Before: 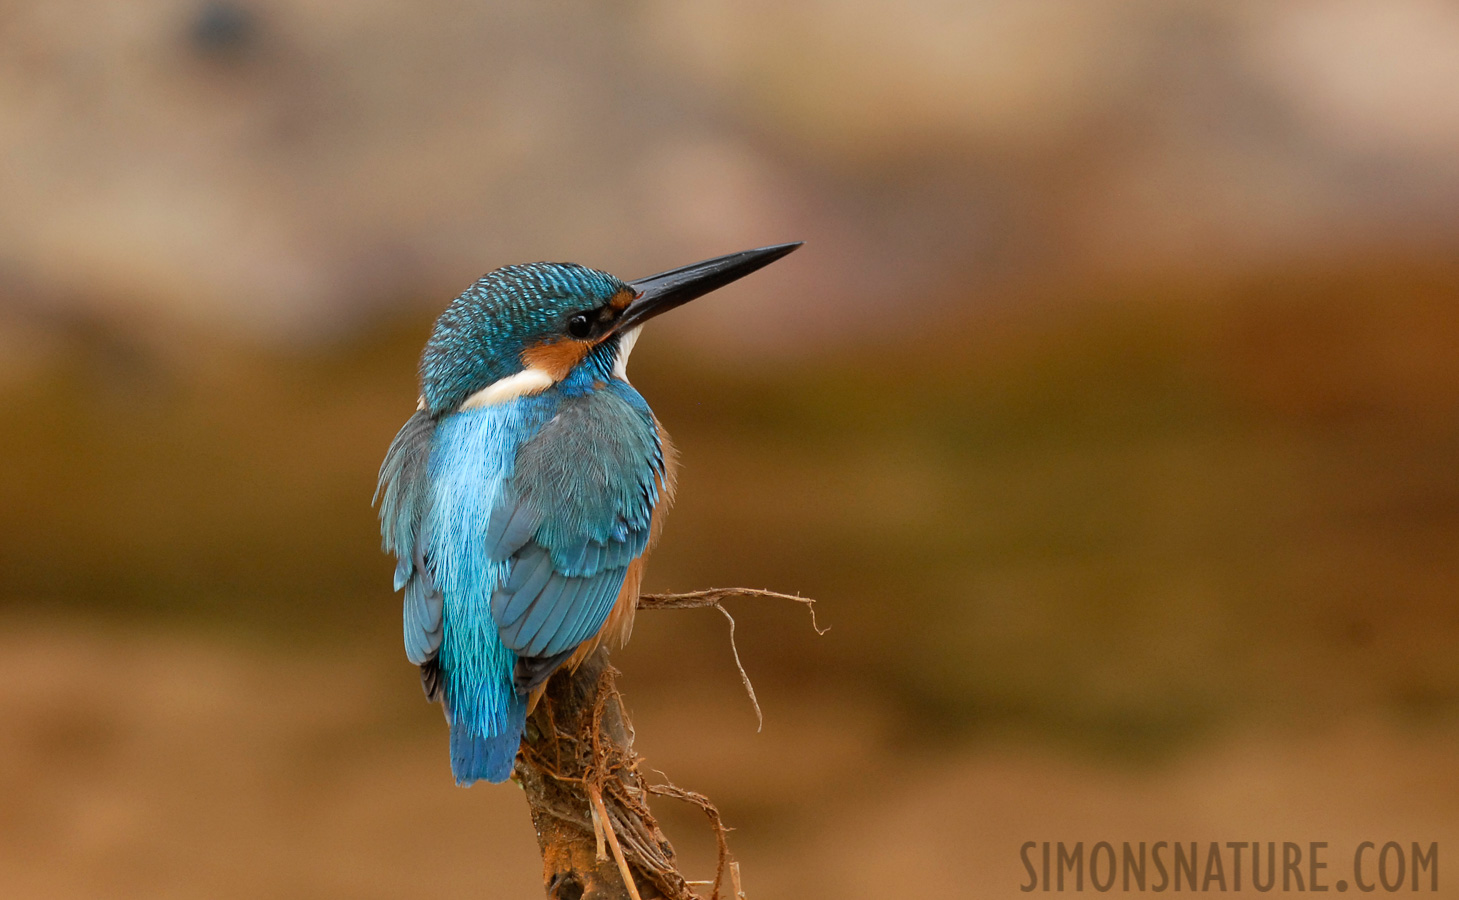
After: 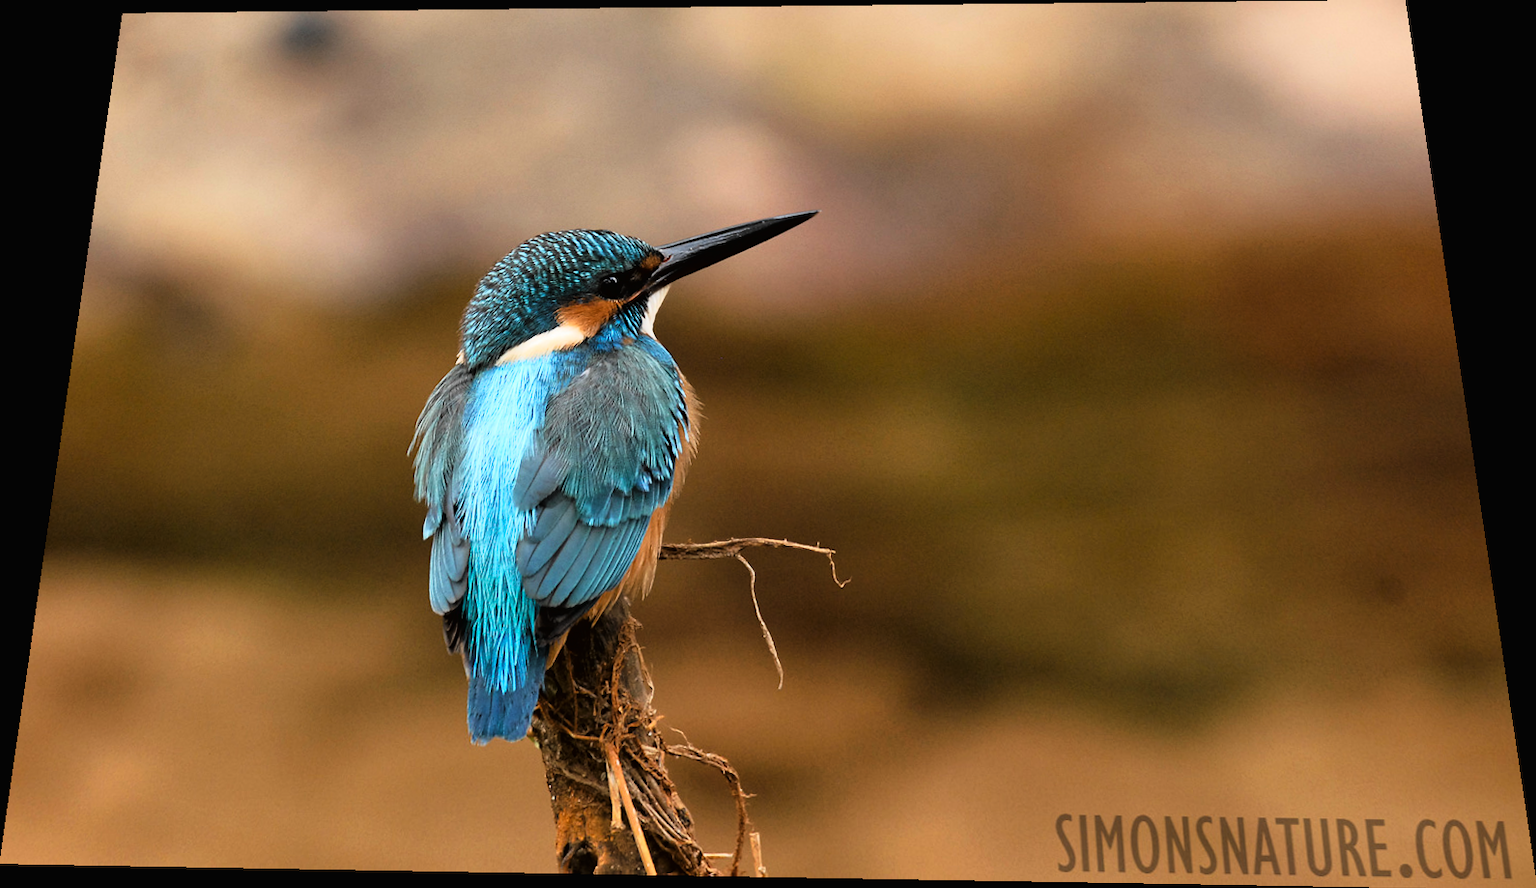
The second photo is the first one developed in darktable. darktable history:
rotate and perspective: rotation 0.128°, lens shift (vertical) -0.181, lens shift (horizontal) -0.044, shear 0.001, automatic cropping off
tone curve: curves: ch0 [(0.016, 0.011) (0.094, 0.016) (0.469, 0.508) (0.721, 0.862) (1, 1)], color space Lab, linked channels, preserve colors none
